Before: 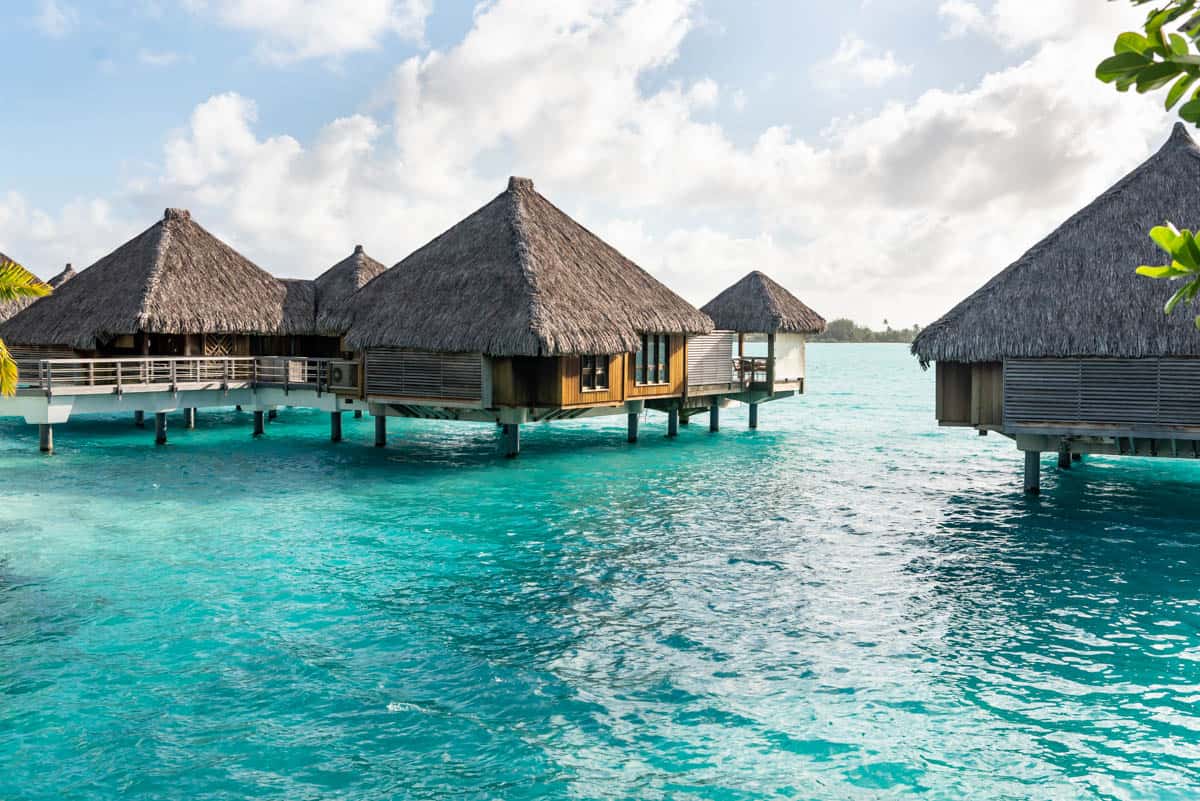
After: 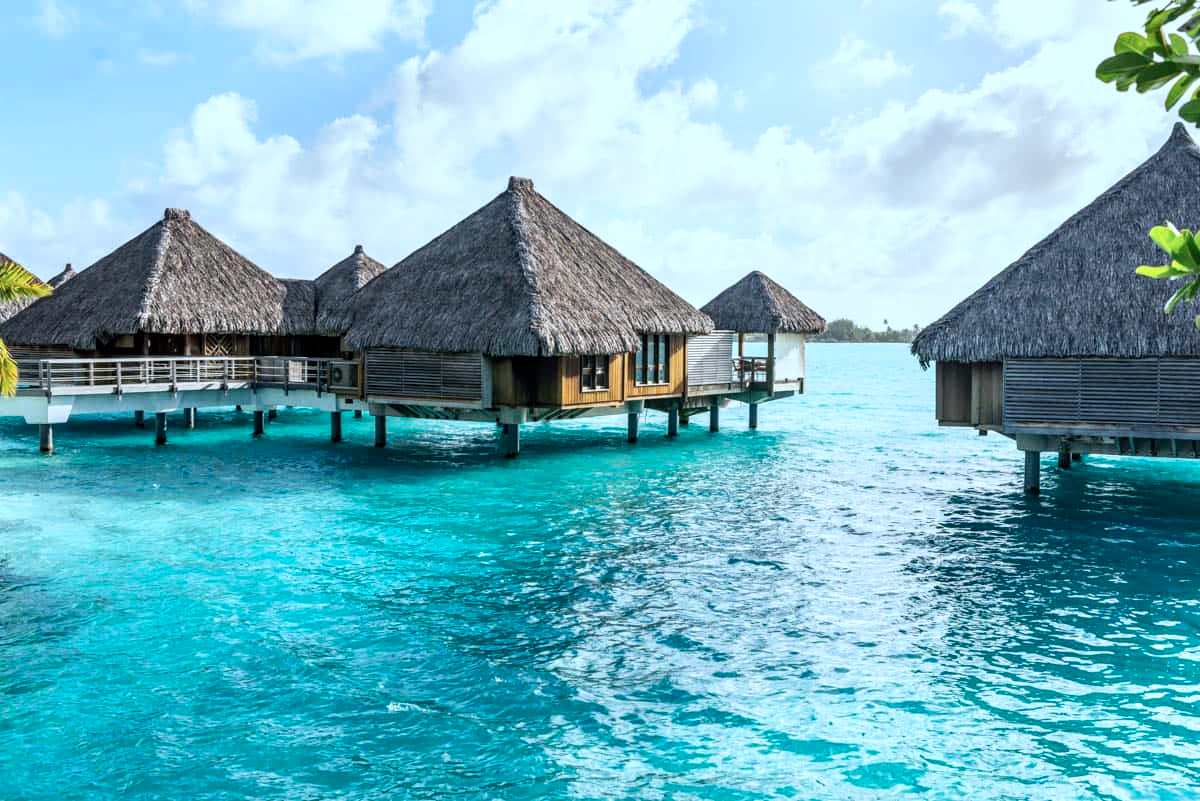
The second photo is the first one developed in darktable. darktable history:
color calibration: illuminant Planckian (black body), x 0.378, y 0.374, temperature 4026.58 K
local contrast: on, module defaults
contrast brightness saturation: contrast 0.147, brightness 0.043
